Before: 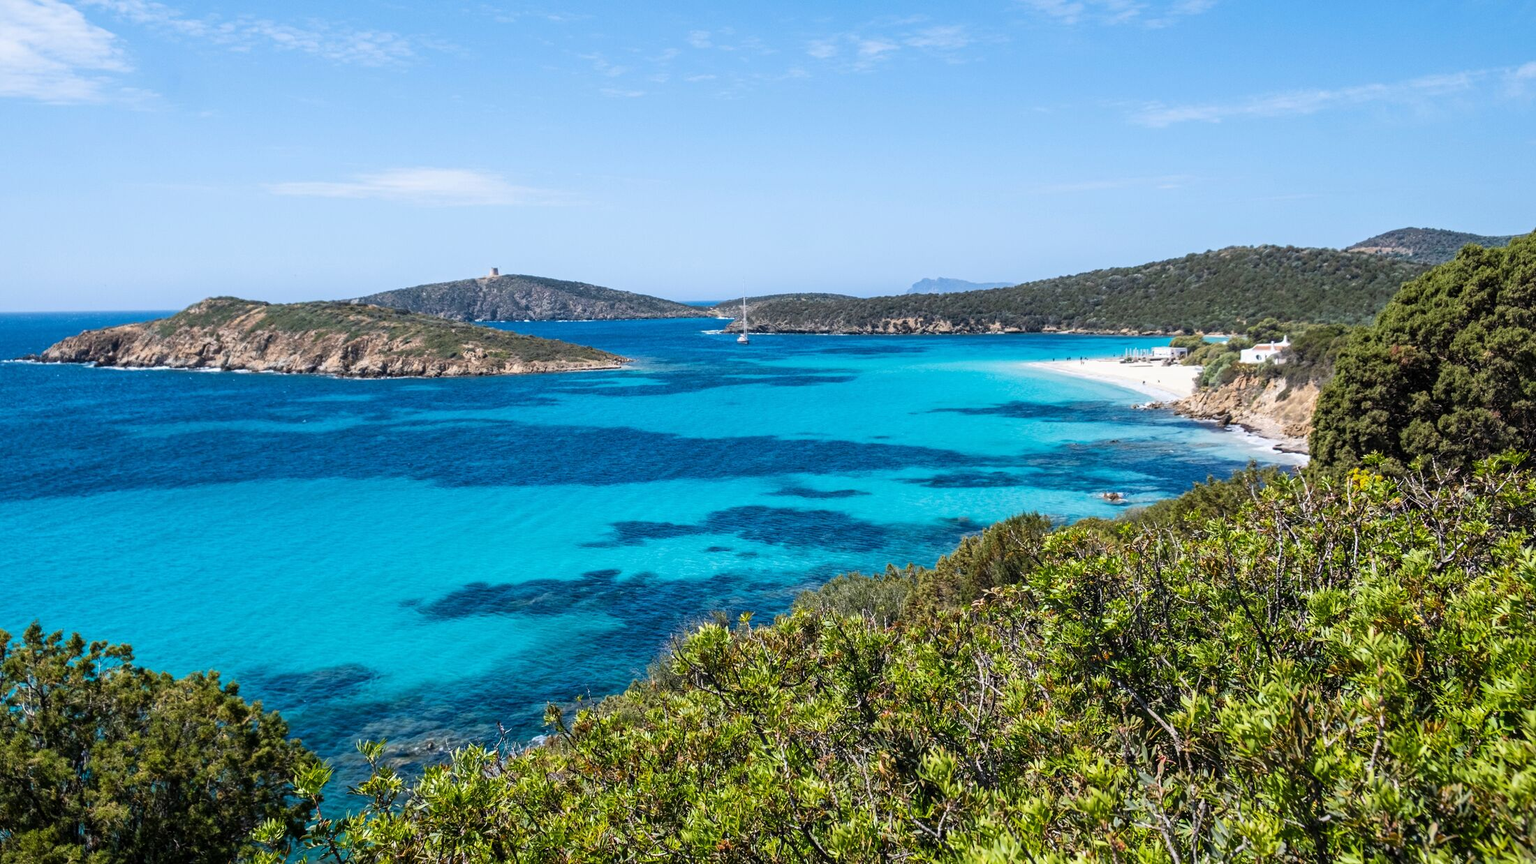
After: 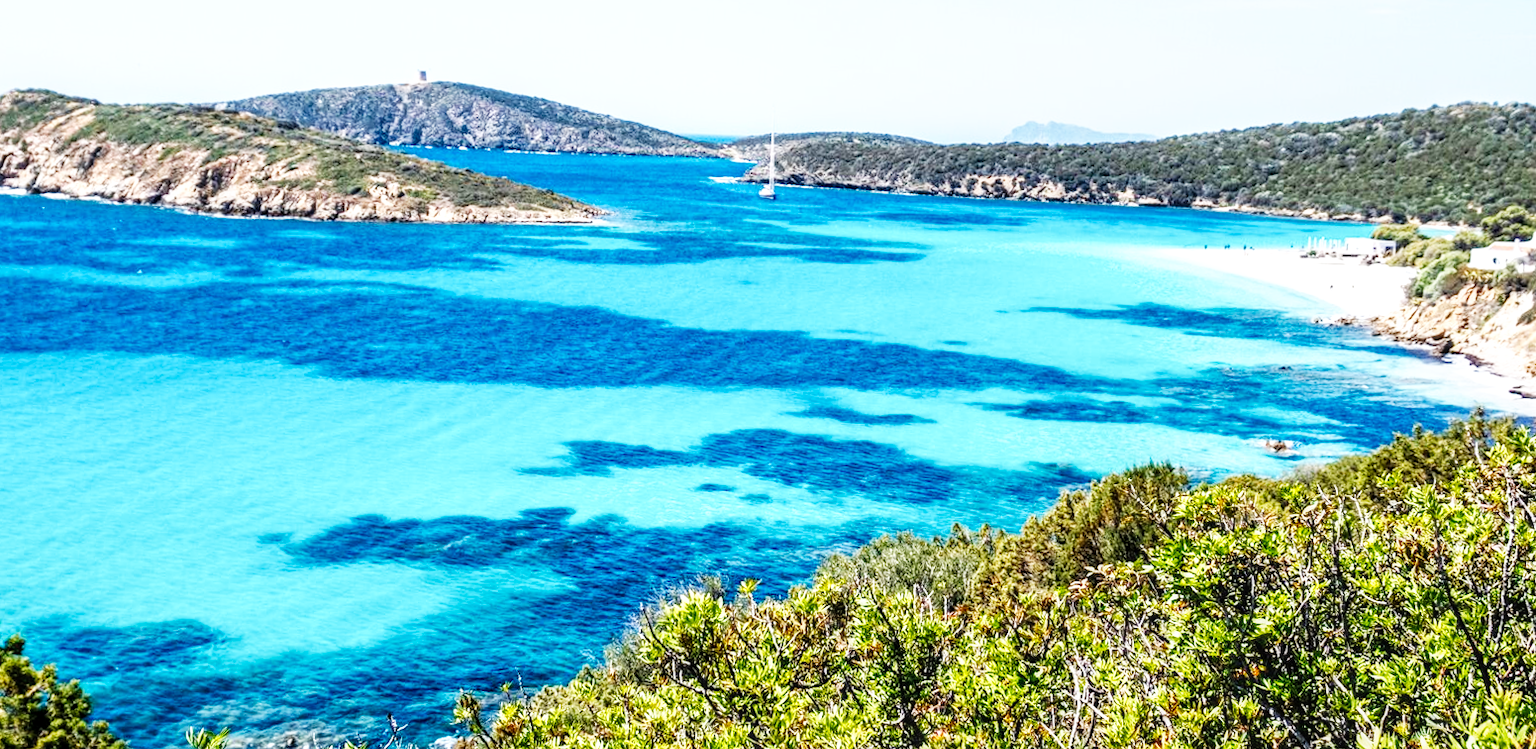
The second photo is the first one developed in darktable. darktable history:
crop and rotate: angle -3.37°, left 9.79%, top 20.73%, right 12.42%, bottom 11.82%
local contrast: on, module defaults
base curve: curves: ch0 [(0, 0) (0.007, 0.004) (0.027, 0.03) (0.046, 0.07) (0.207, 0.54) (0.442, 0.872) (0.673, 0.972) (1, 1)], preserve colors none
rotate and perspective: automatic cropping off
